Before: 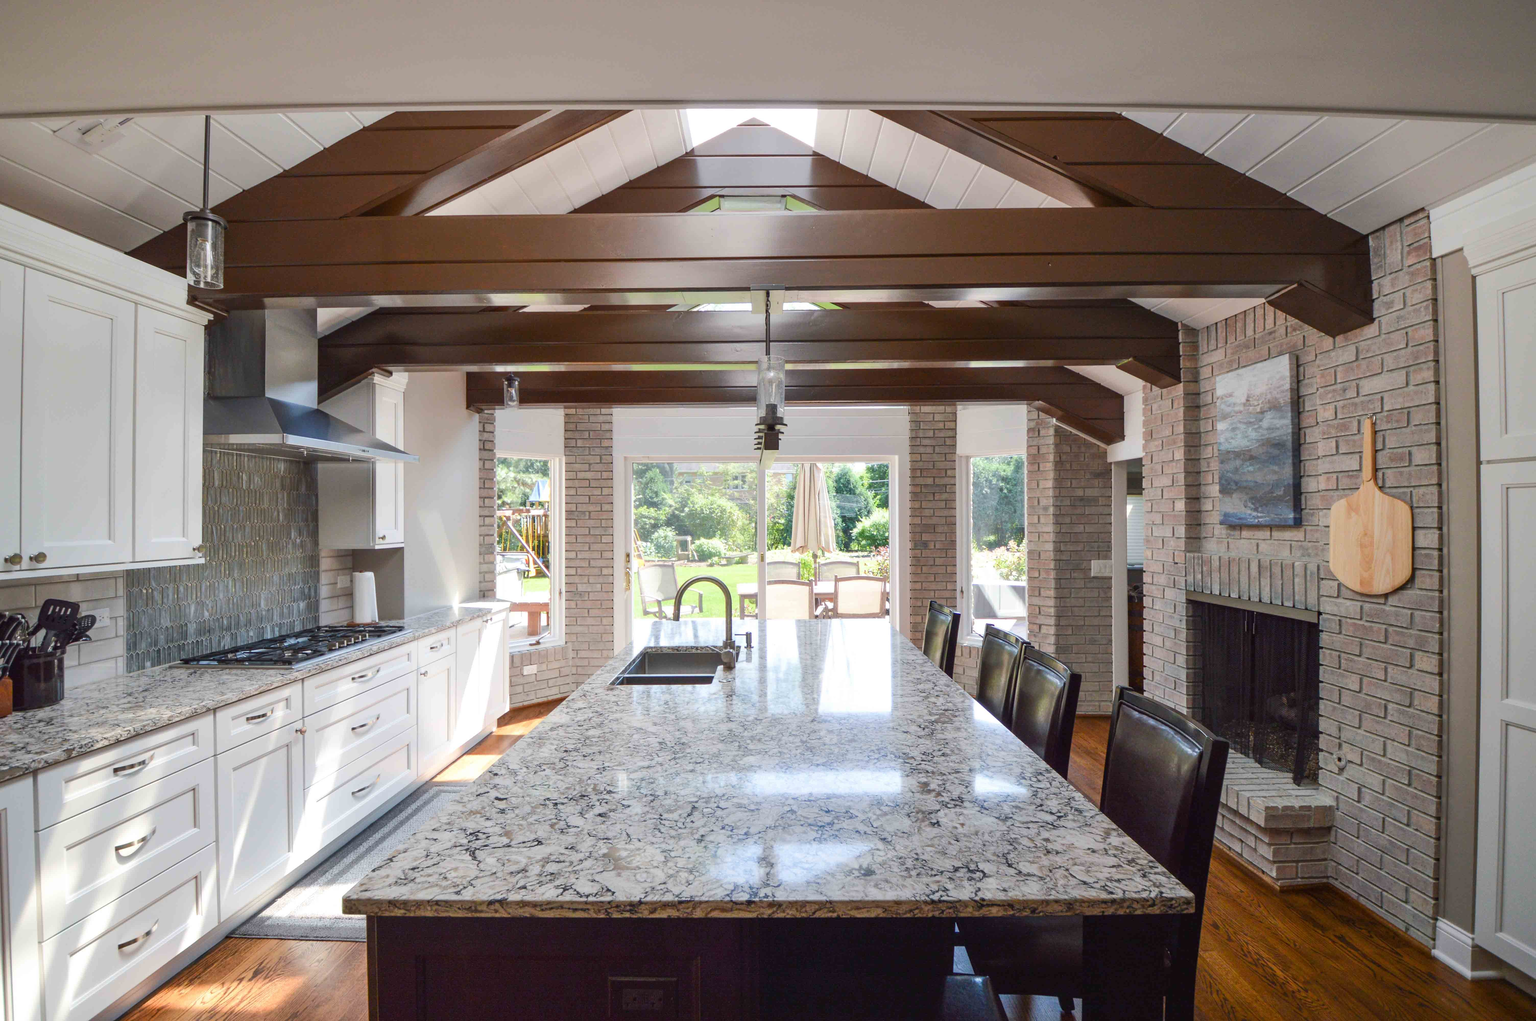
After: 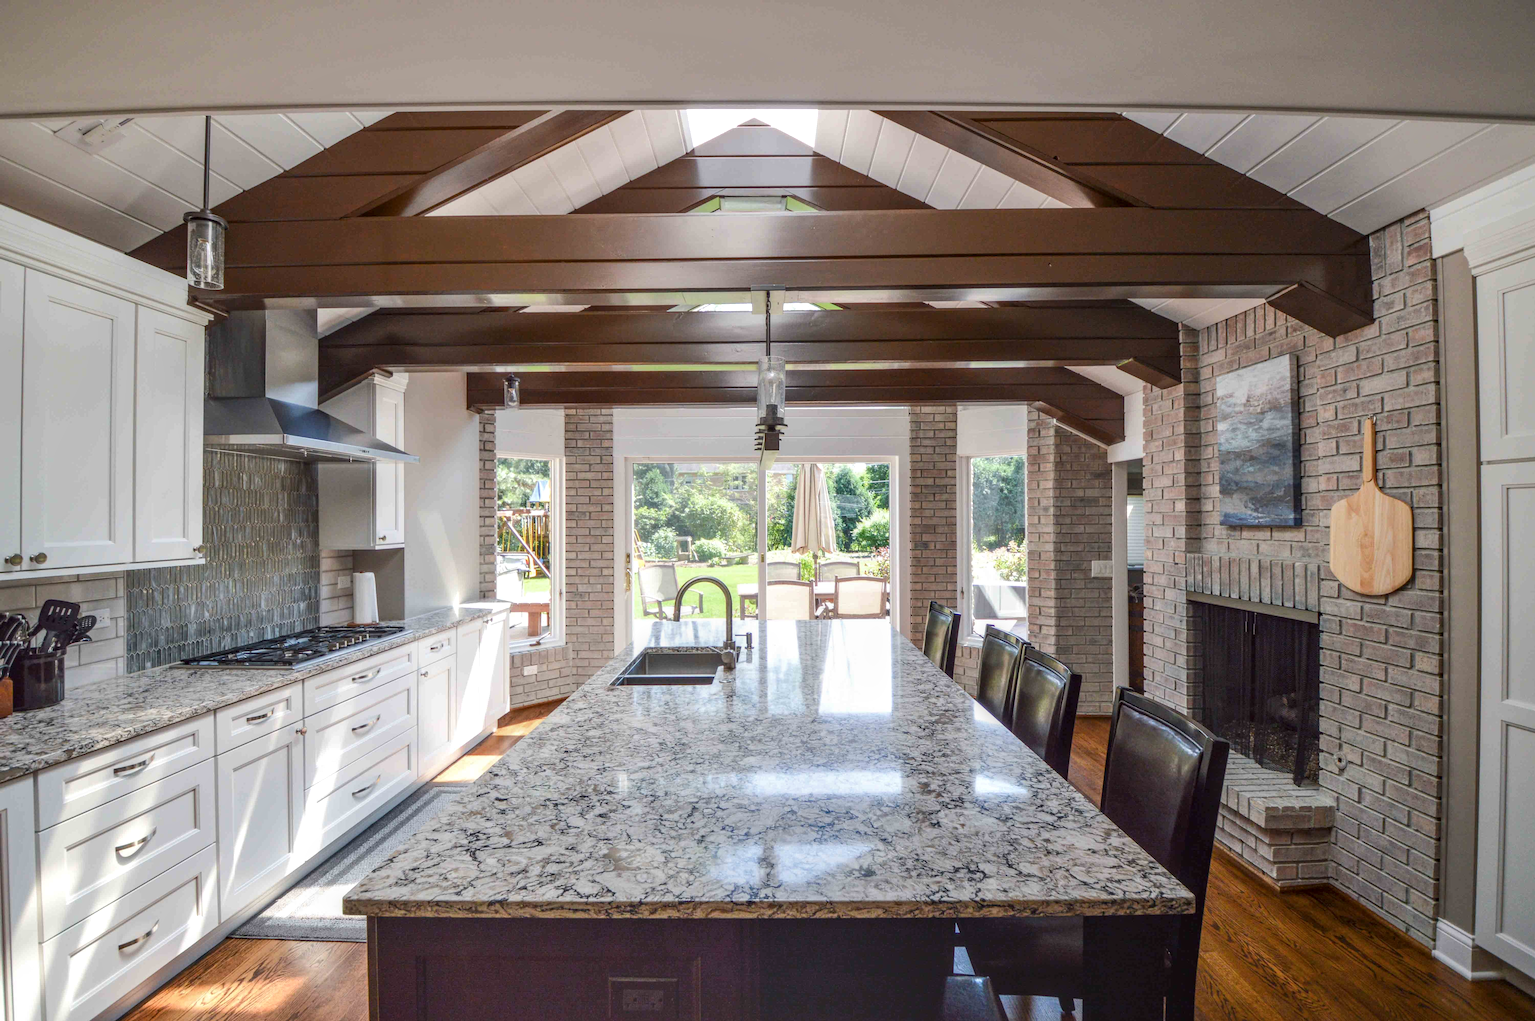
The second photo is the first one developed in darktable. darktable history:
color zones: mix -62.47%
local contrast: highlights 0%, shadows 0%, detail 133%
